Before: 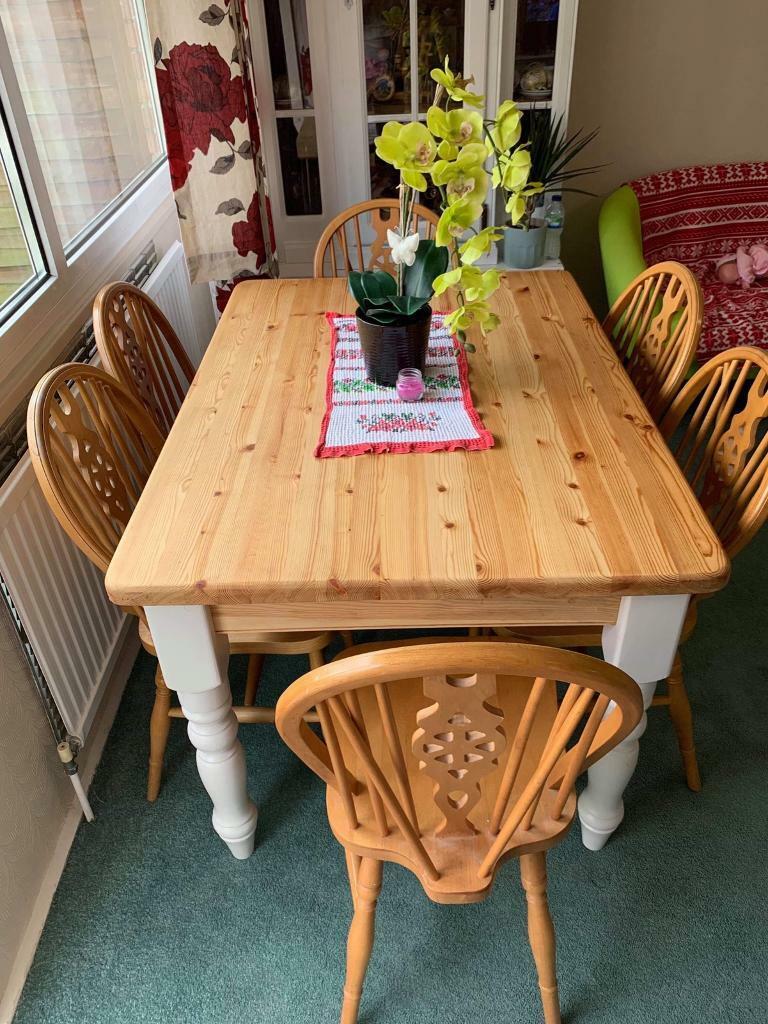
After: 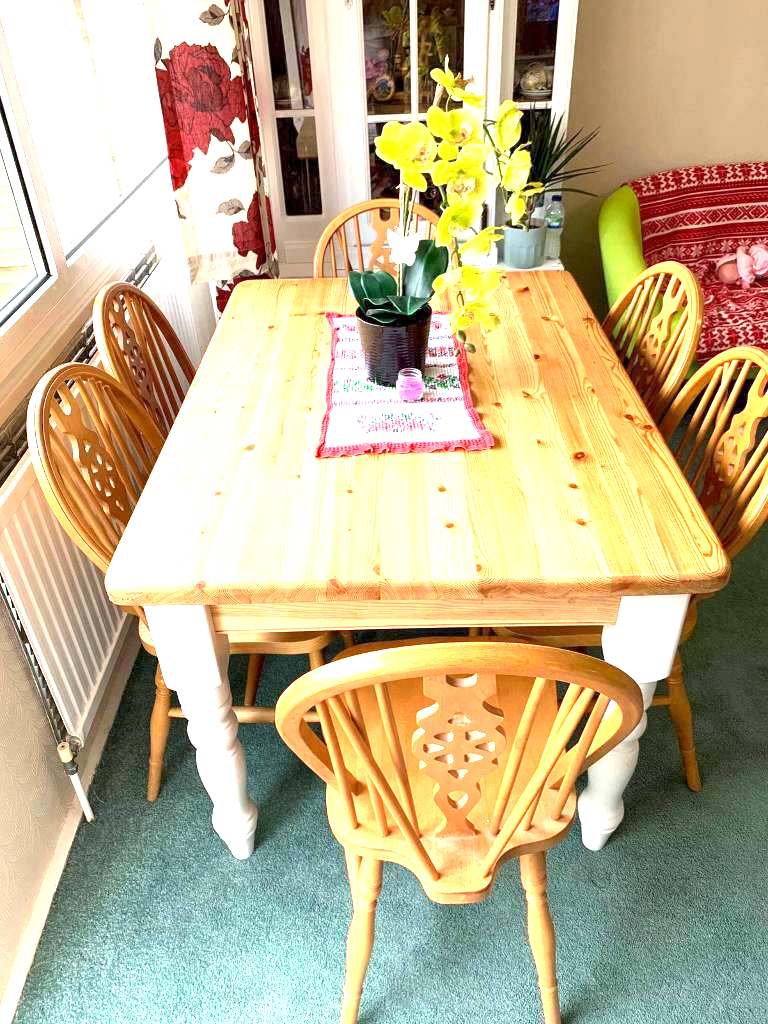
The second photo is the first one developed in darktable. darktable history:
exposure: black level correction 0.001, exposure 1.868 EV, compensate highlight preservation false
